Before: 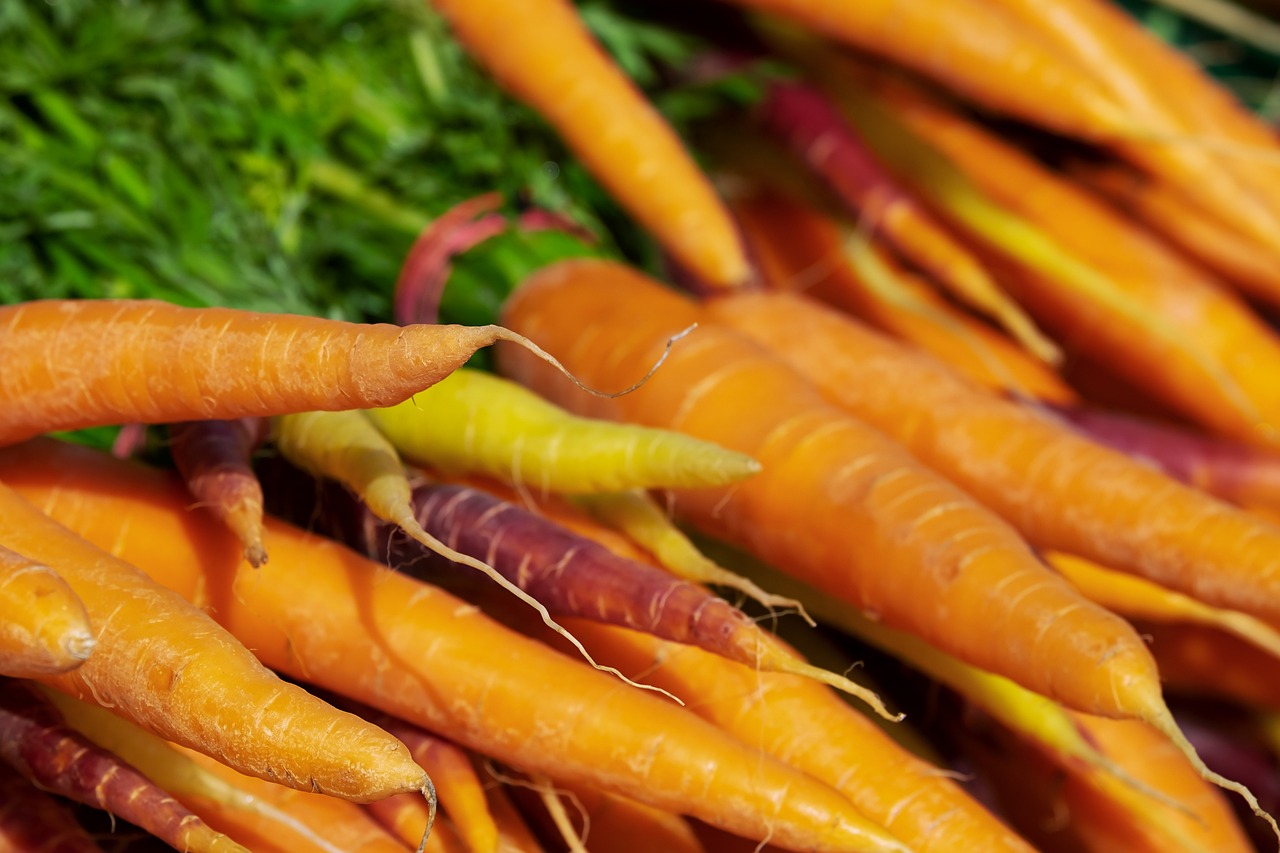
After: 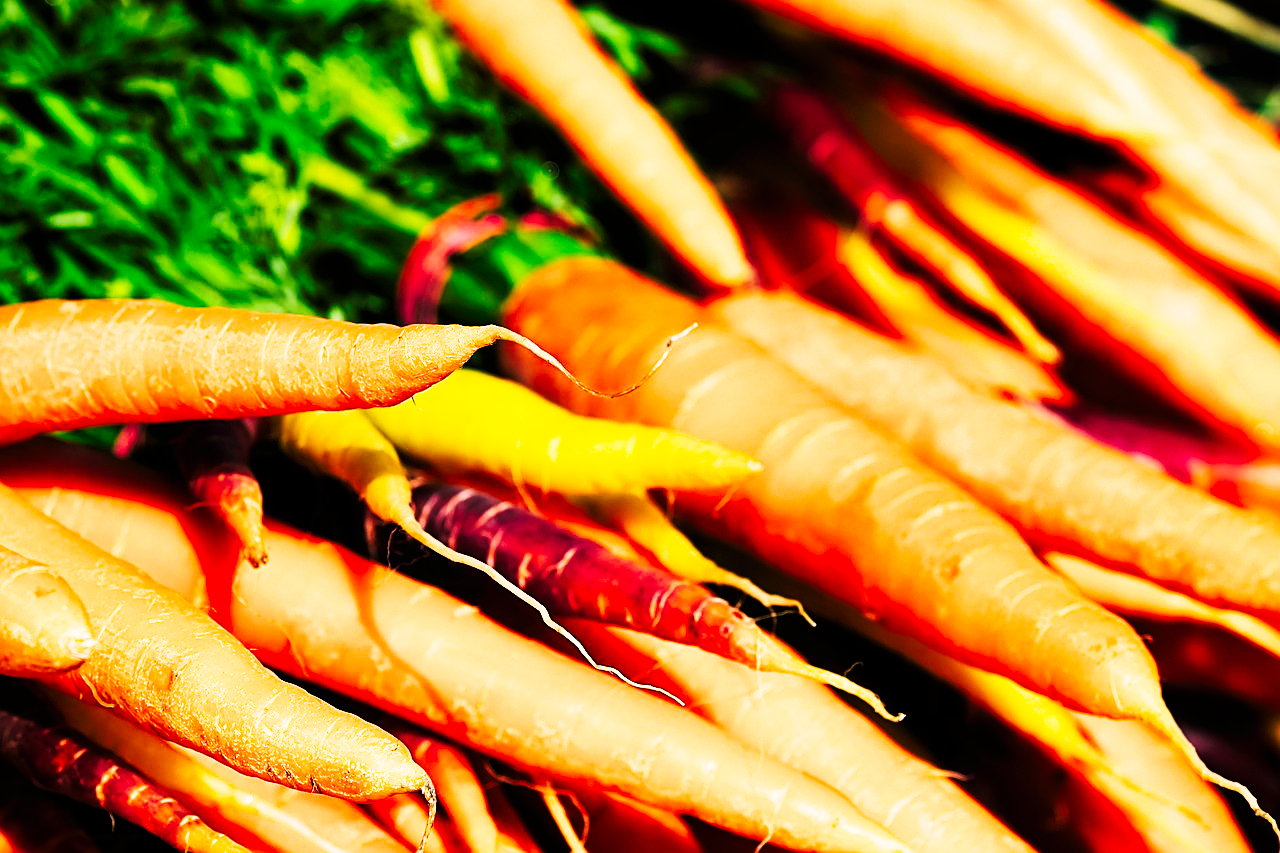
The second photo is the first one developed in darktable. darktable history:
tone curve: curves: ch0 [(0, 0) (0.003, 0.003) (0.011, 0.005) (0.025, 0.005) (0.044, 0.008) (0.069, 0.015) (0.1, 0.023) (0.136, 0.032) (0.177, 0.046) (0.224, 0.072) (0.277, 0.124) (0.335, 0.174) (0.399, 0.253) (0.468, 0.365) (0.543, 0.519) (0.623, 0.675) (0.709, 0.805) (0.801, 0.908) (0.898, 0.97) (1, 1)], preserve colors none
filmic rgb: black relative exposure -5 EV, white relative exposure 3.5 EV, hardness 3.19, contrast 1.4, highlights saturation mix -30%
sharpen: on, module defaults
exposure: black level correction 0, exposure 0.7 EV, compensate exposure bias true, compensate highlight preservation false
